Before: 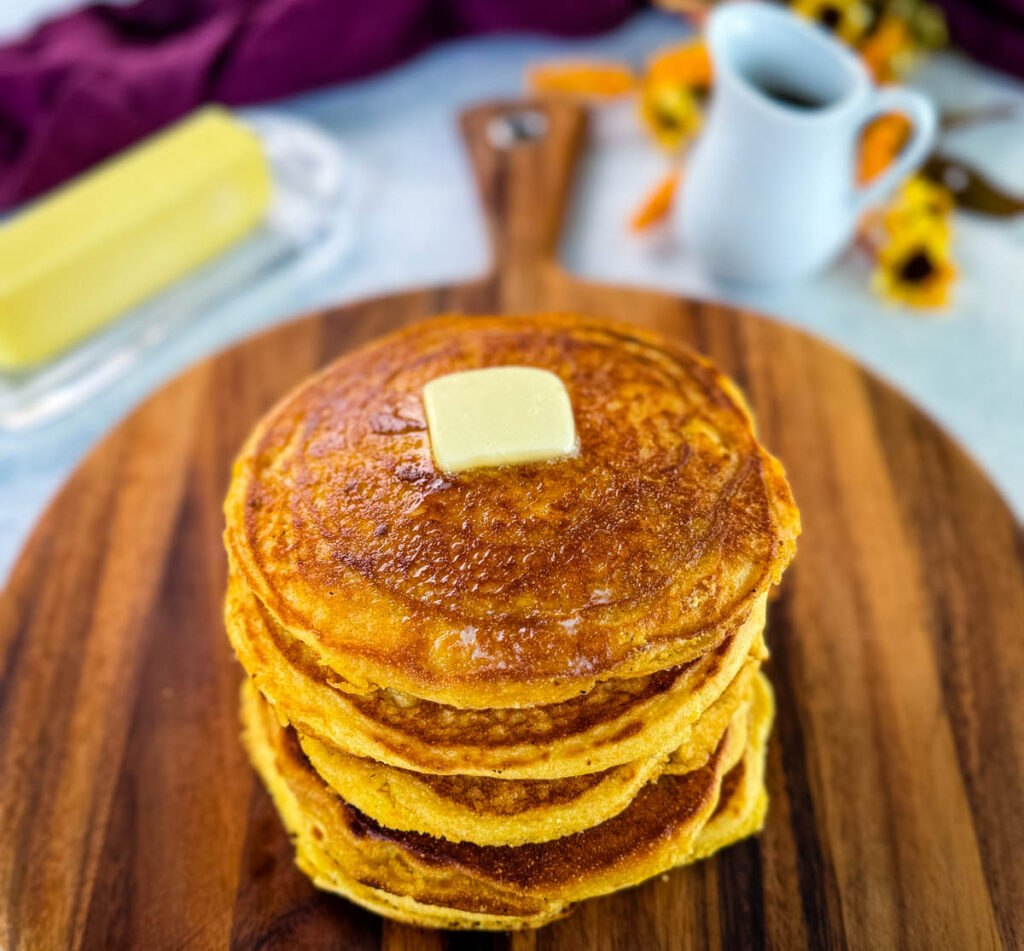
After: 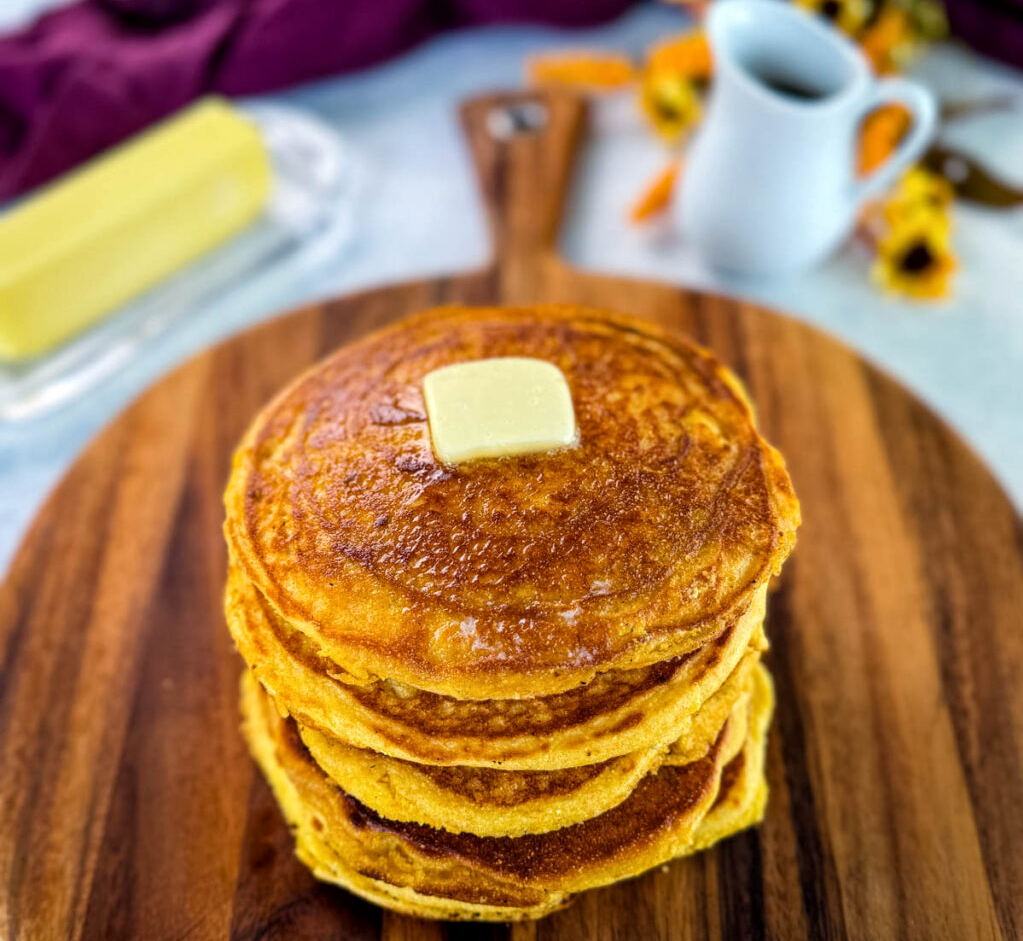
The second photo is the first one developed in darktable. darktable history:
crop: top 1.049%, right 0.001%
local contrast: highlights 100%, shadows 100%, detail 120%, midtone range 0.2
